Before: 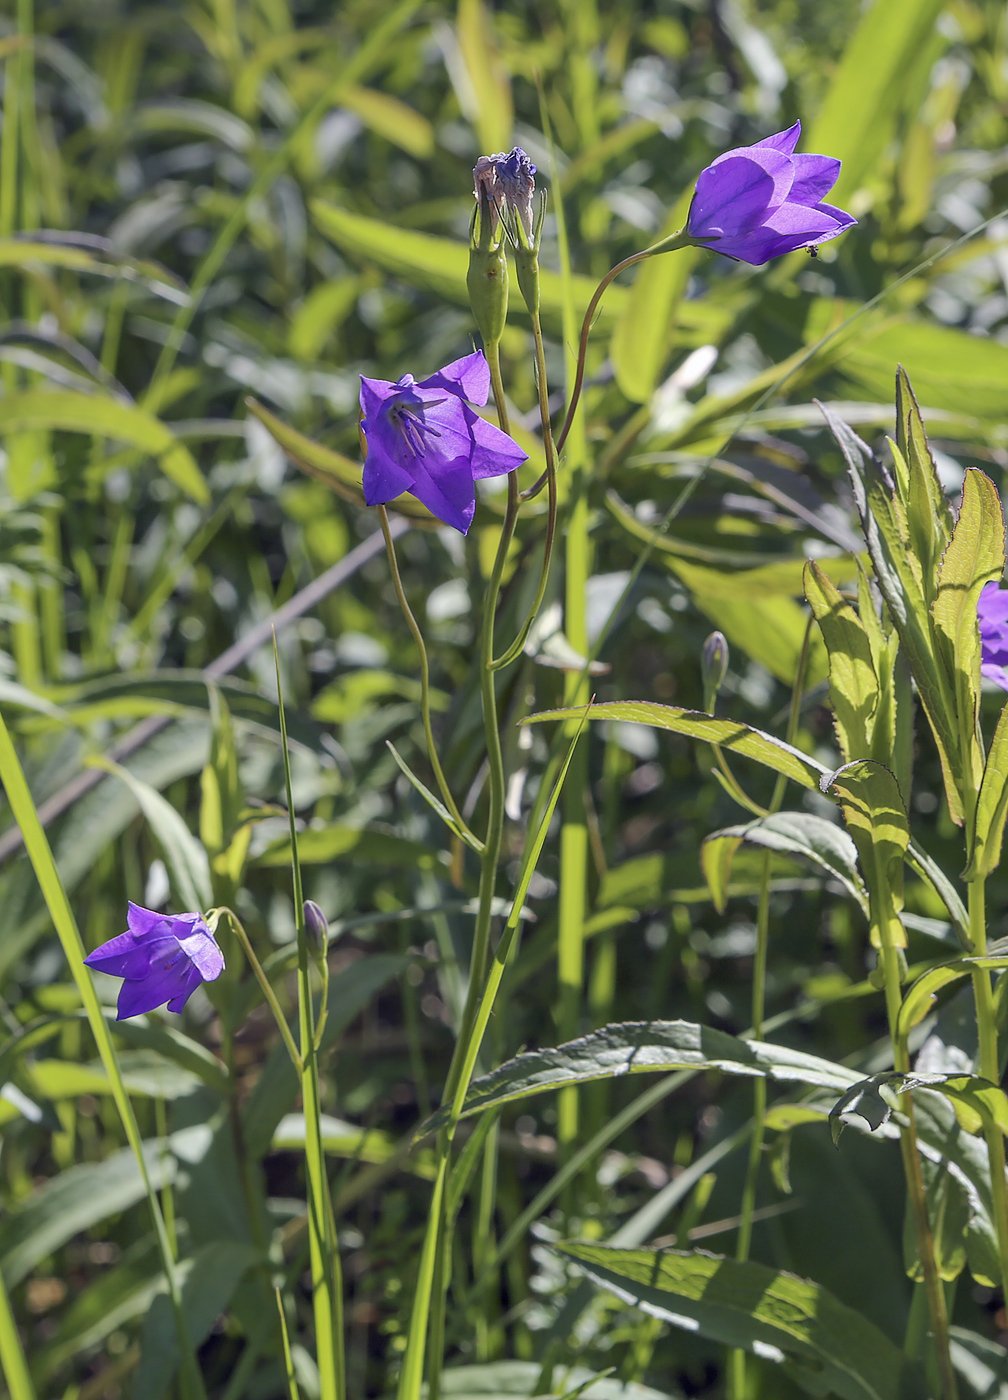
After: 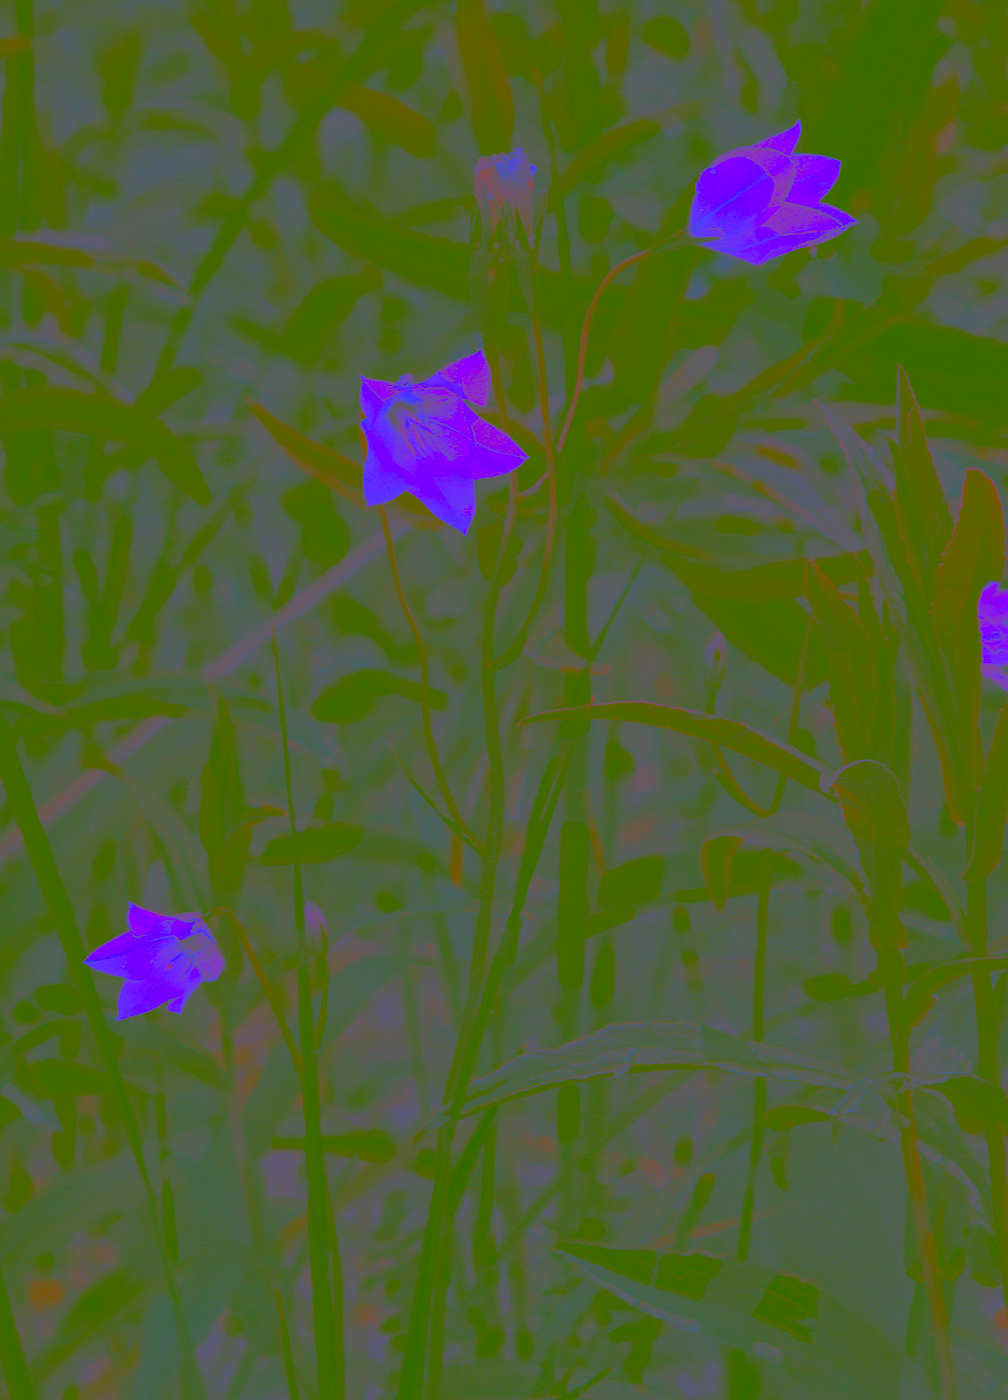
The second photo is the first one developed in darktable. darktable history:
exposure: exposure -0.04 EV, compensate highlight preservation false
contrast brightness saturation: contrast -0.99, brightness -0.17, saturation 0.75
